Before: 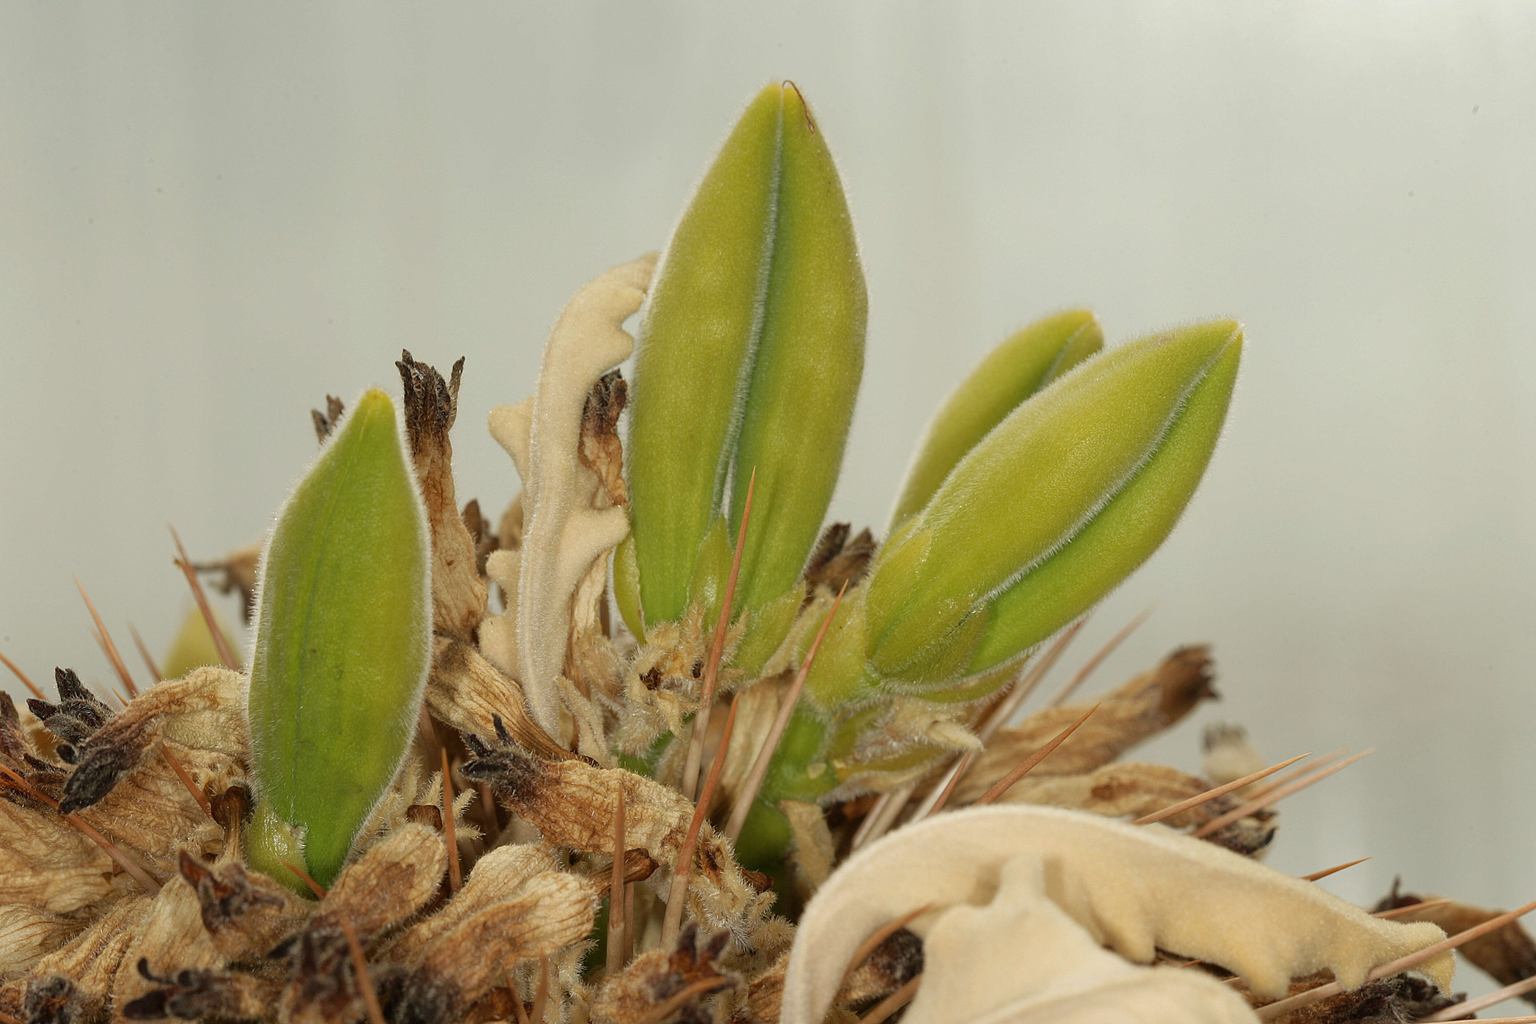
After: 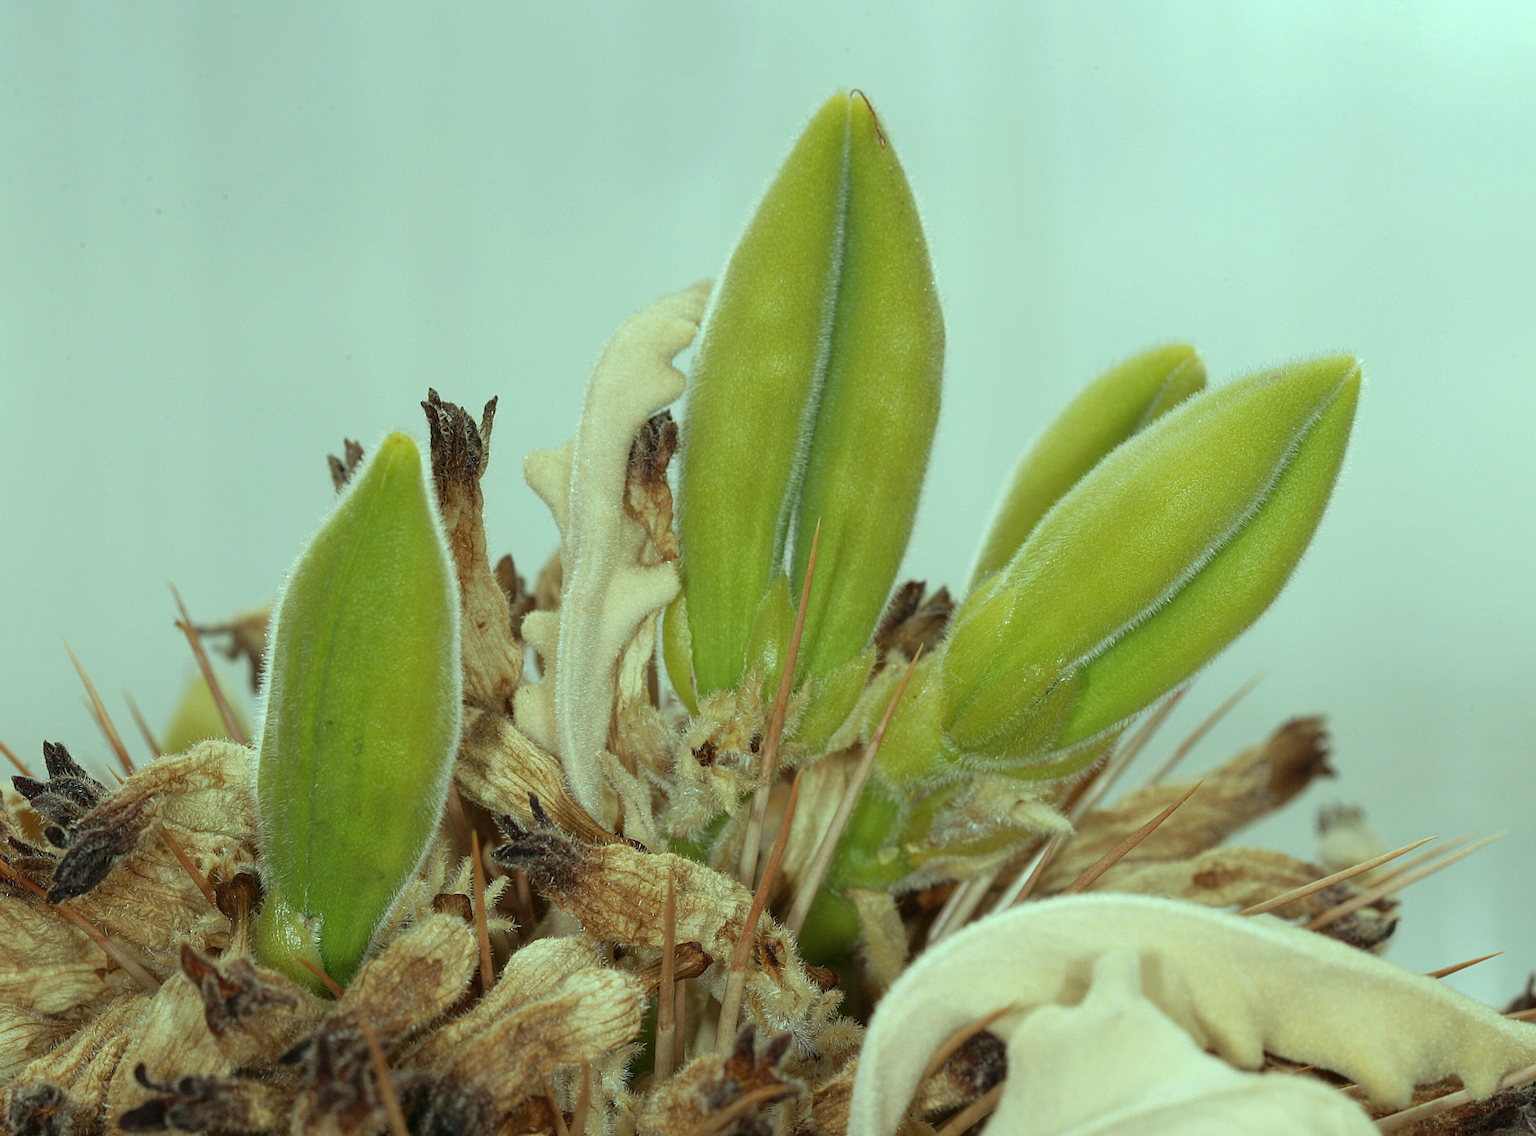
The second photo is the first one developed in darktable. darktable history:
crop and rotate: left 1.088%, right 8.807%
color balance: mode lift, gamma, gain (sRGB), lift [0.997, 0.979, 1.021, 1.011], gamma [1, 1.084, 0.916, 0.998], gain [1, 0.87, 1.13, 1.101], contrast 4.55%, contrast fulcrum 38.24%, output saturation 104.09%
